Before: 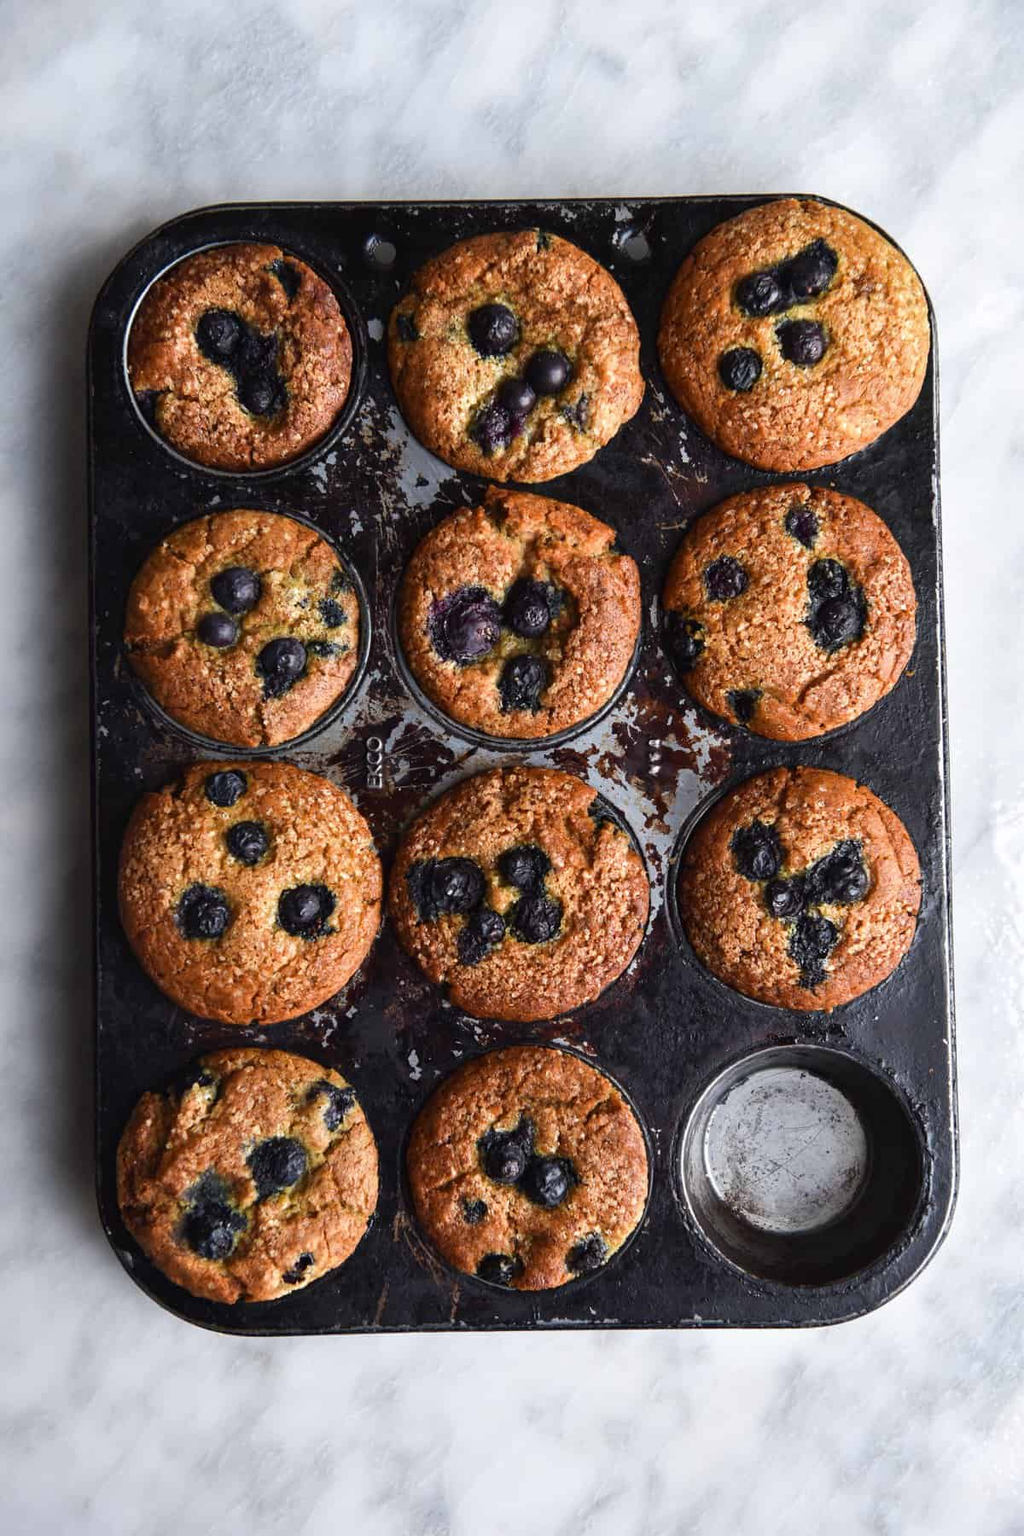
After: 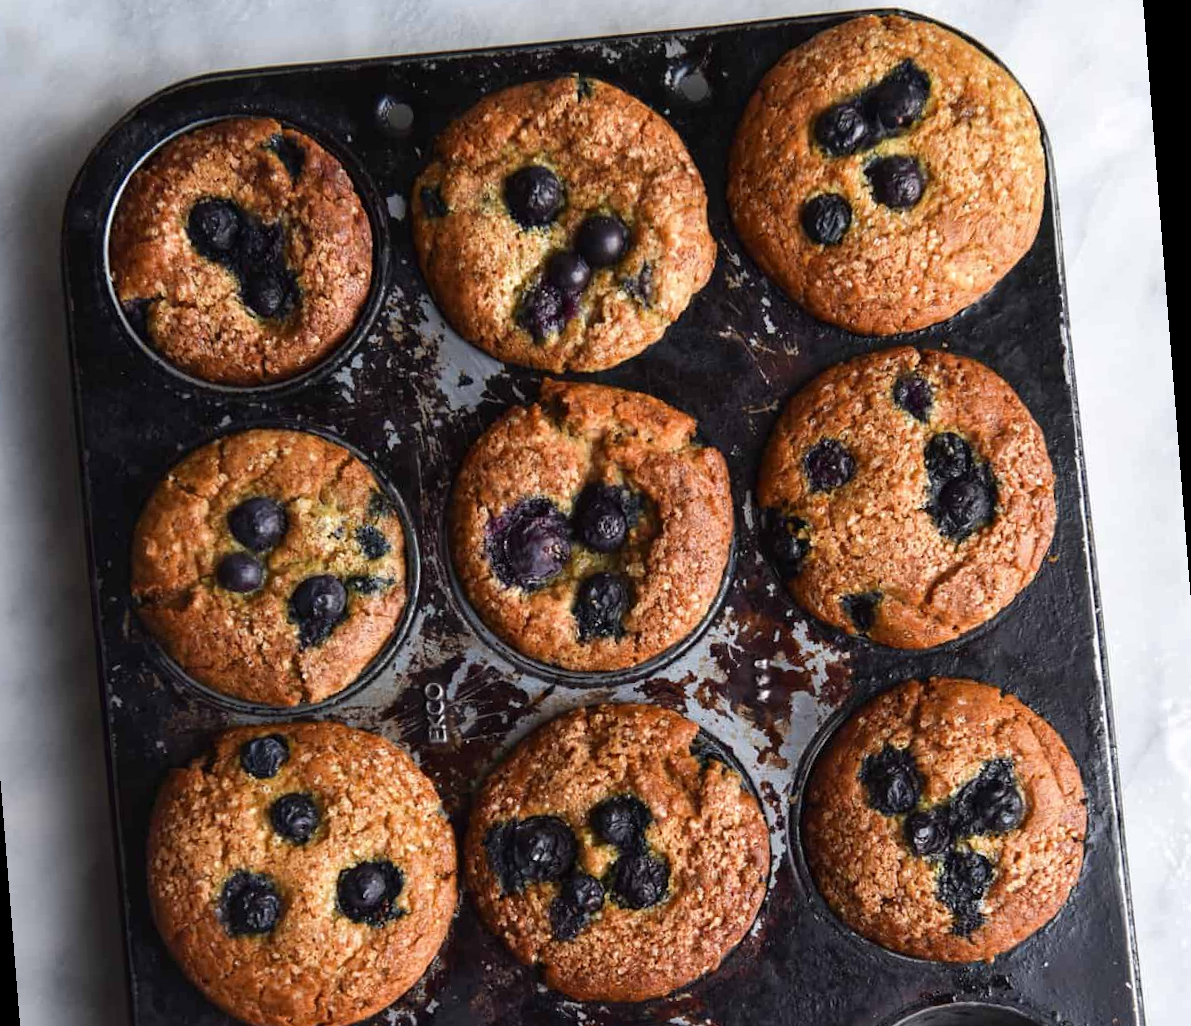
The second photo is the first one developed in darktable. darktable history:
rotate and perspective: rotation -4.57°, crop left 0.054, crop right 0.944, crop top 0.087, crop bottom 0.914
crop and rotate: top 4.848%, bottom 29.503%
